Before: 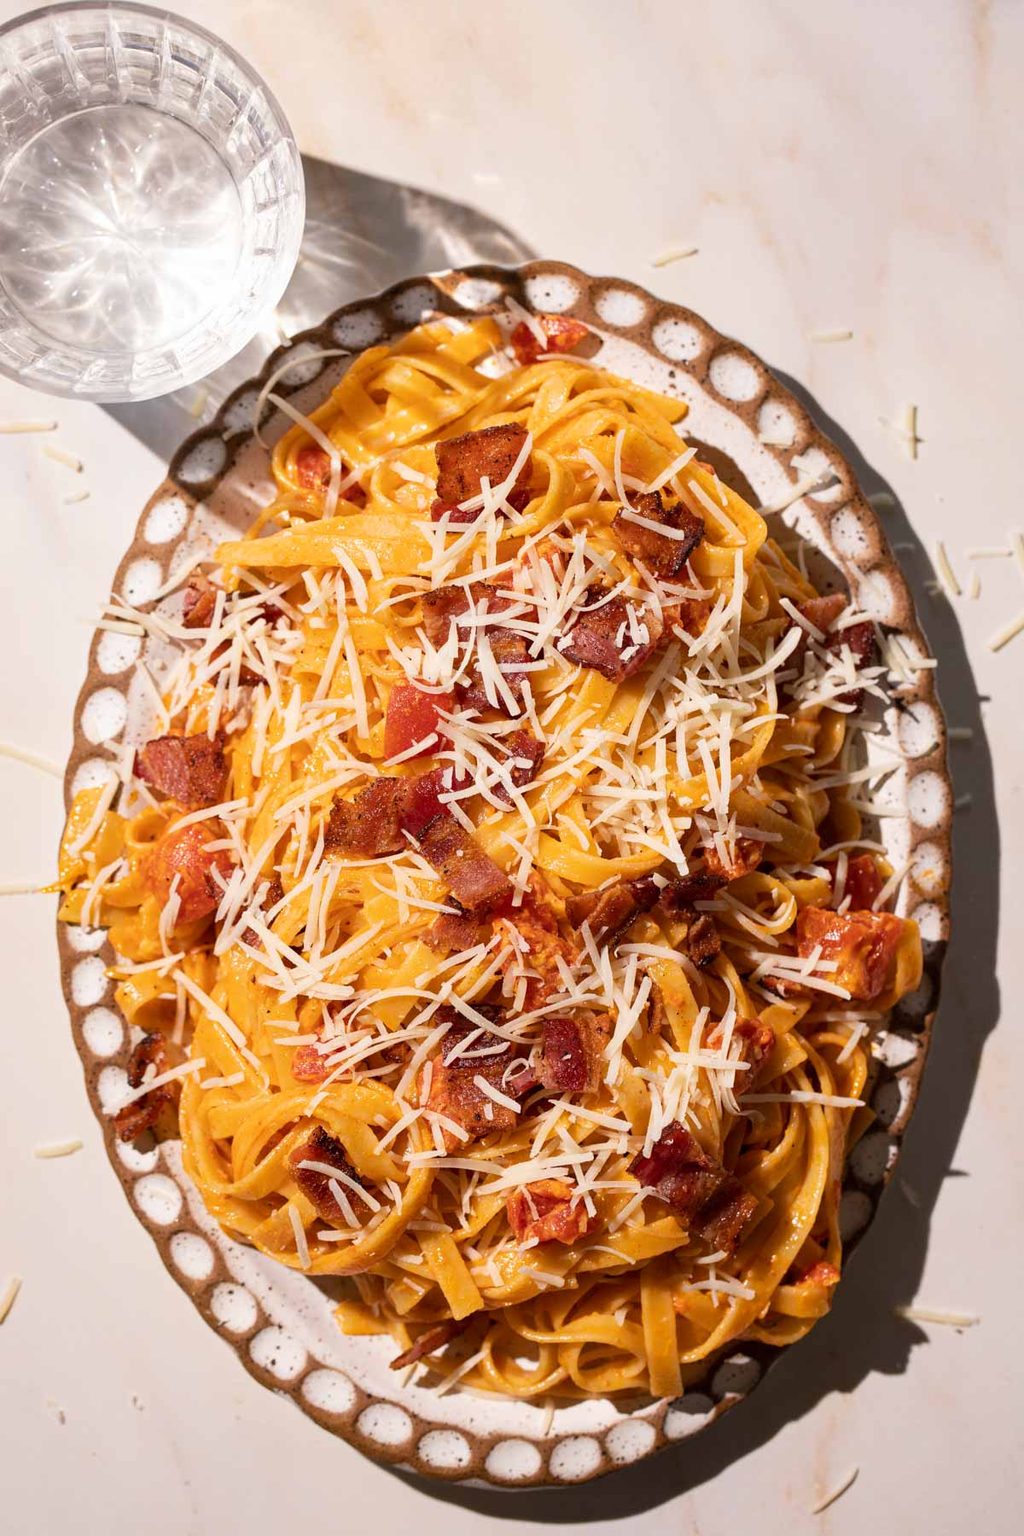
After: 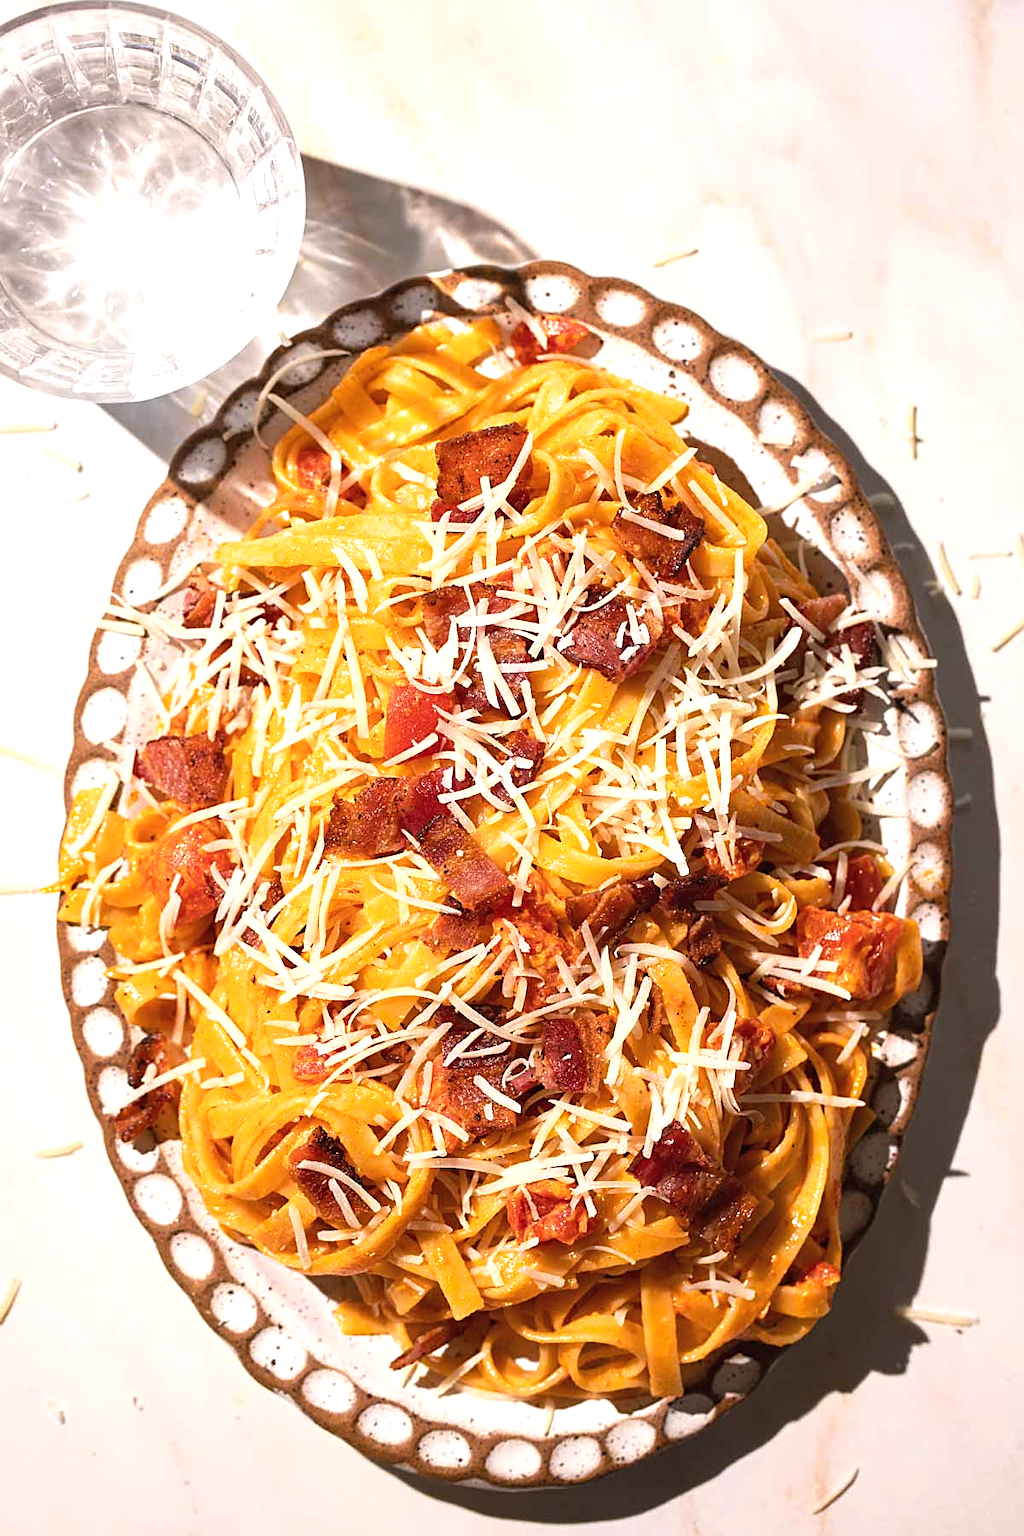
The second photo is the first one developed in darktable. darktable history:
sharpen: on, module defaults
exposure: black level correction -0.002, exposure 0.542 EV, compensate highlight preservation false
base curve: curves: ch0 [(0, 0) (0.303, 0.277) (1, 1)], preserve colors none
